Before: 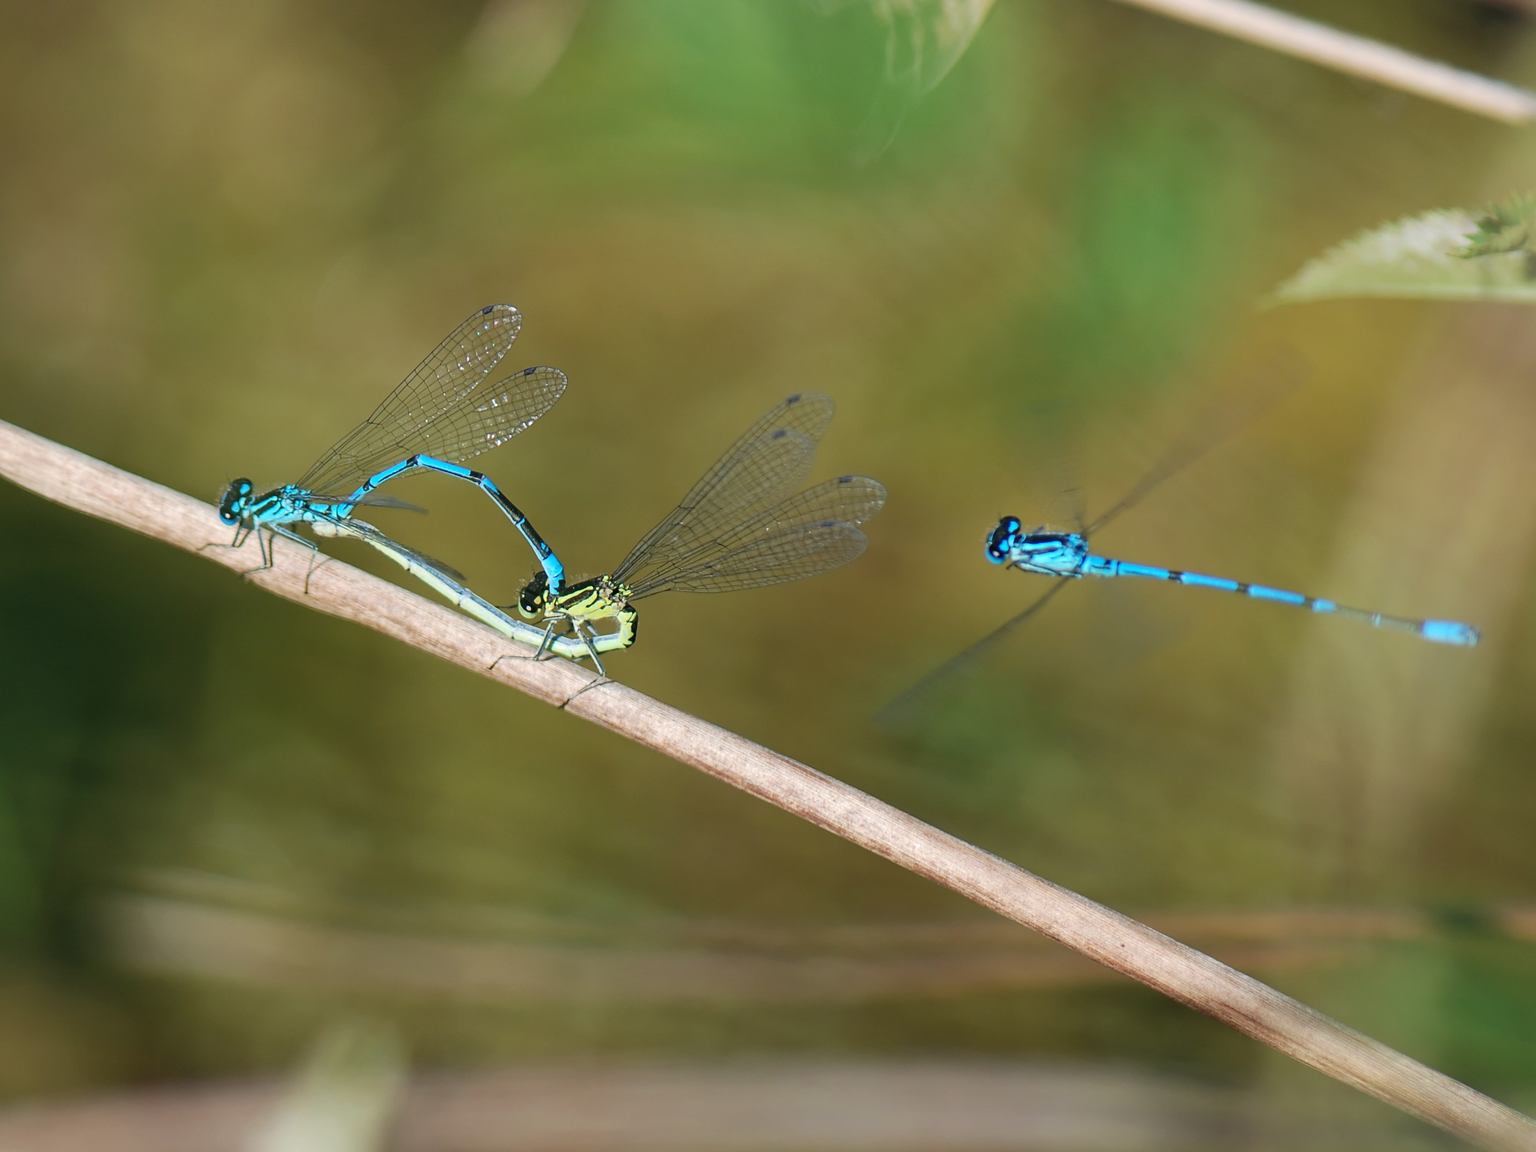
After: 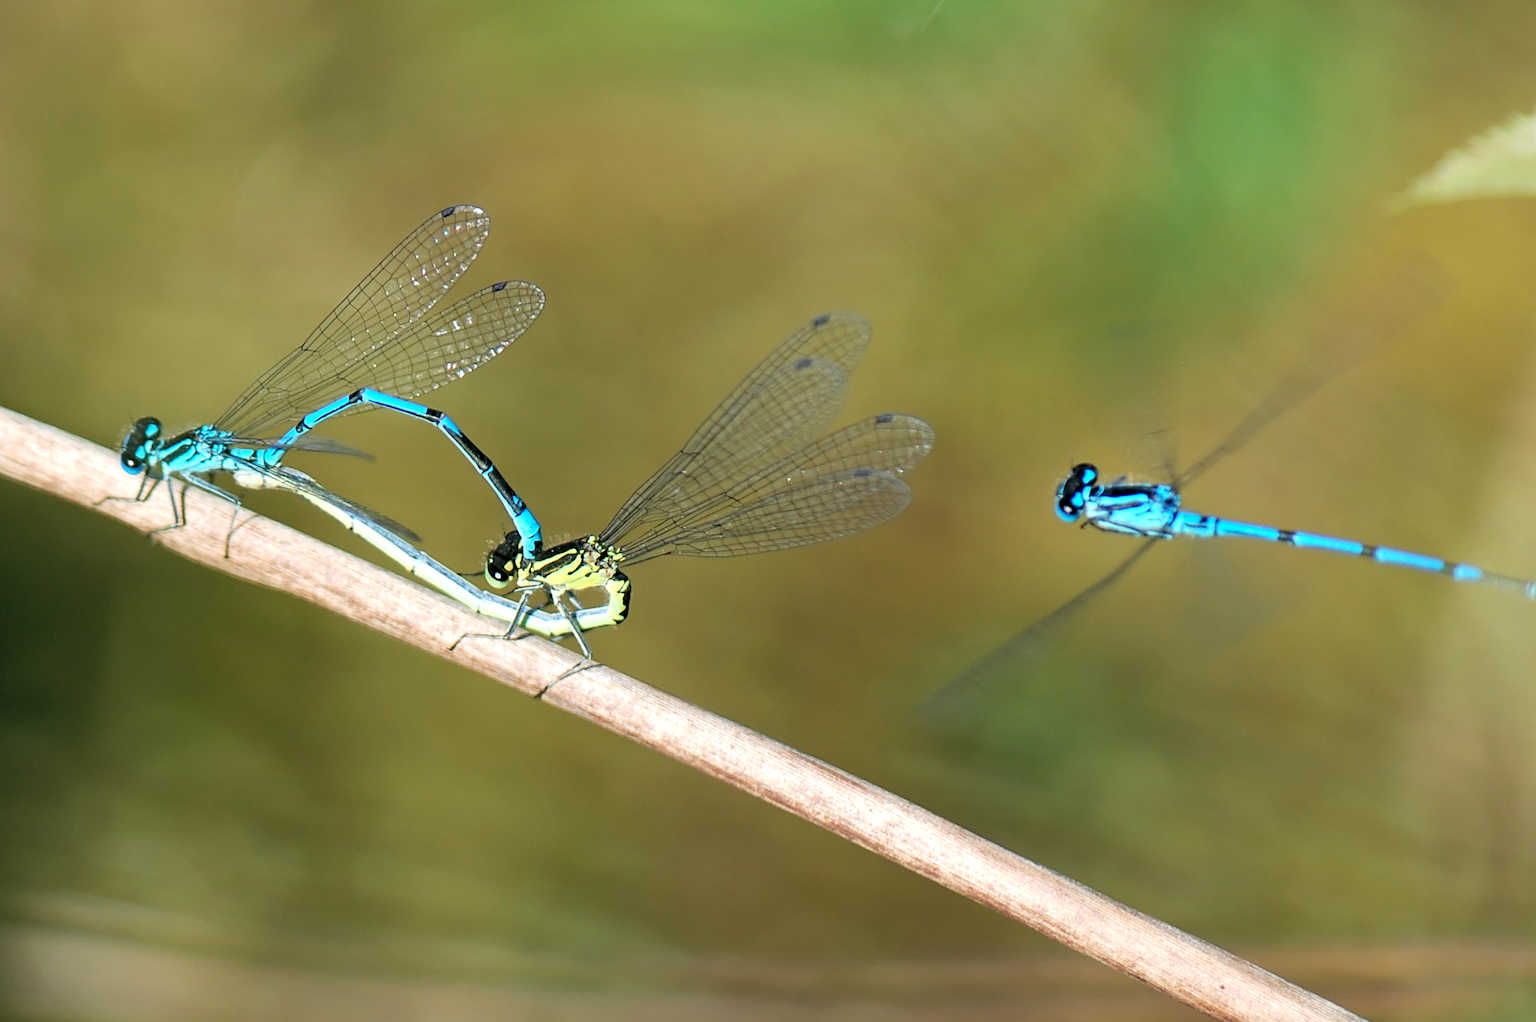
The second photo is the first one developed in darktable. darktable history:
crop: left 7.856%, top 11.836%, right 10.12%, bottom 15.387%
levels: levels [0, 0.476, 0.951]
rgb levels: levels [[0.01, 0.419, 0.839], [0, 0.5, 1], [0, 0.5, 1]]
